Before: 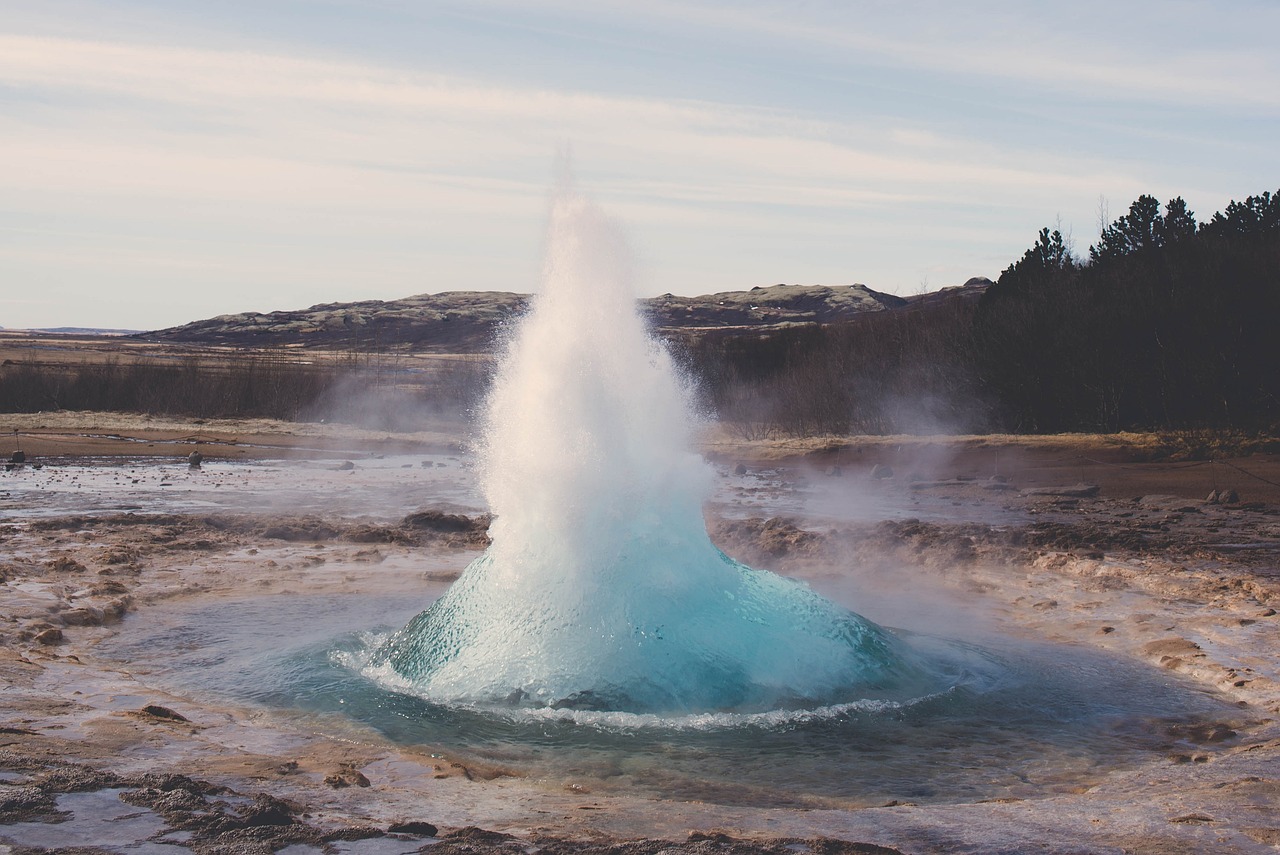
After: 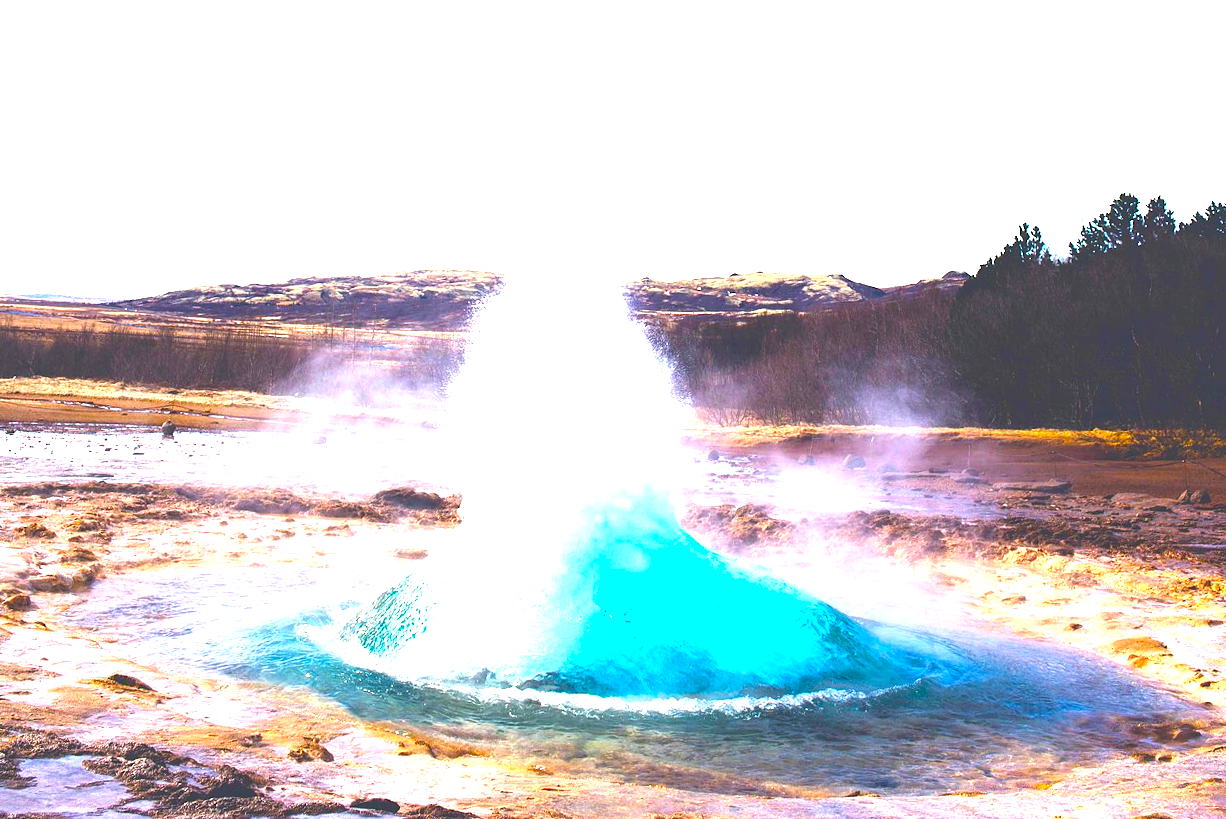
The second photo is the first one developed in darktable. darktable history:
crop and rotate: angle -1.69°
tone equalizer: on, module defaults
local contrast: highlights 100%, shadows 100%, detail 120%, midtone range 0.2
exposure: black level correction 0, exposure 1.388 EV, compensate exposure bias true, compensate highlight preservation false
color balance rgb: linear chroma grading › shadows -40%, linear chroma grading › highlights 40%, linear chroma grading › global chroma 45%, linear chroma grading › mid-tones -30%, perceptual saturation grading › global saturation 55%, perceptual saturation grading › highlights -50%, perceptual saturation grading › mid-tones 40%, perceptual saturation grading › shadows 30%, perceptual brilliance grading › global brilliance 20%, perceptual brilliance grading › shadows -40%, global vibrance 35%
